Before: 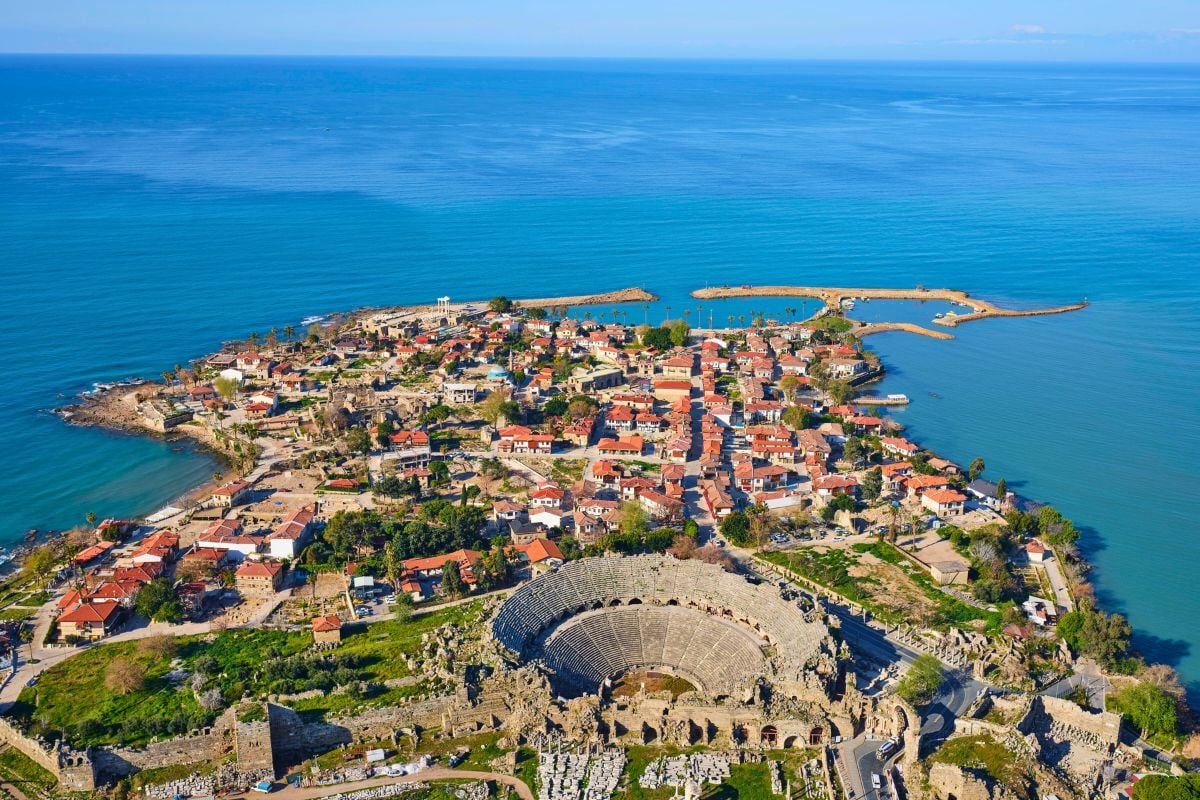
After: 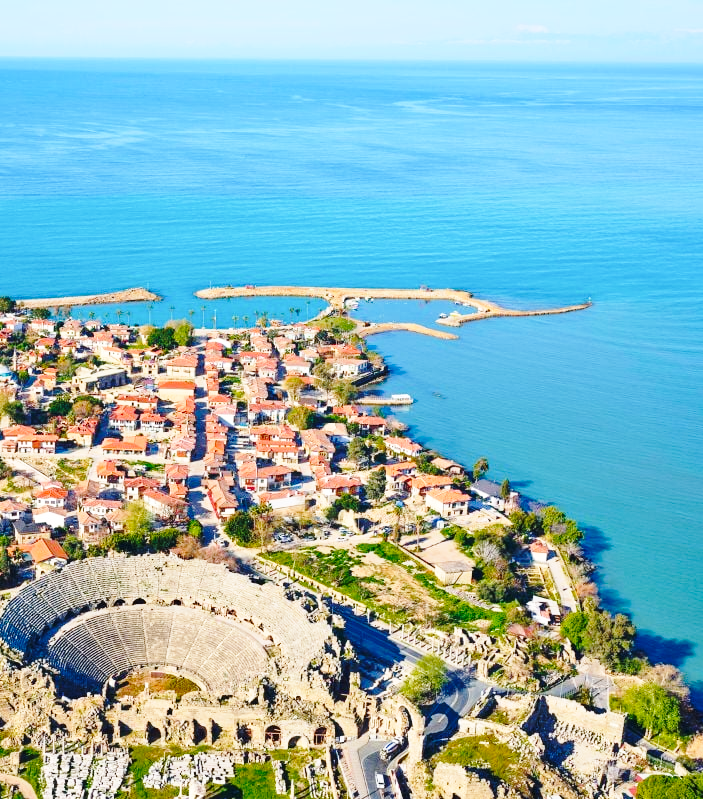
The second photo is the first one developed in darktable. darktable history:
base curve: curves: ch0 [(0, 0) (0.032, 0.037) (0.105, 0.228) (0.435, 0.76) (0.856, 0.983) (1, 1)], preserve colors none
crop: left 41.402%
